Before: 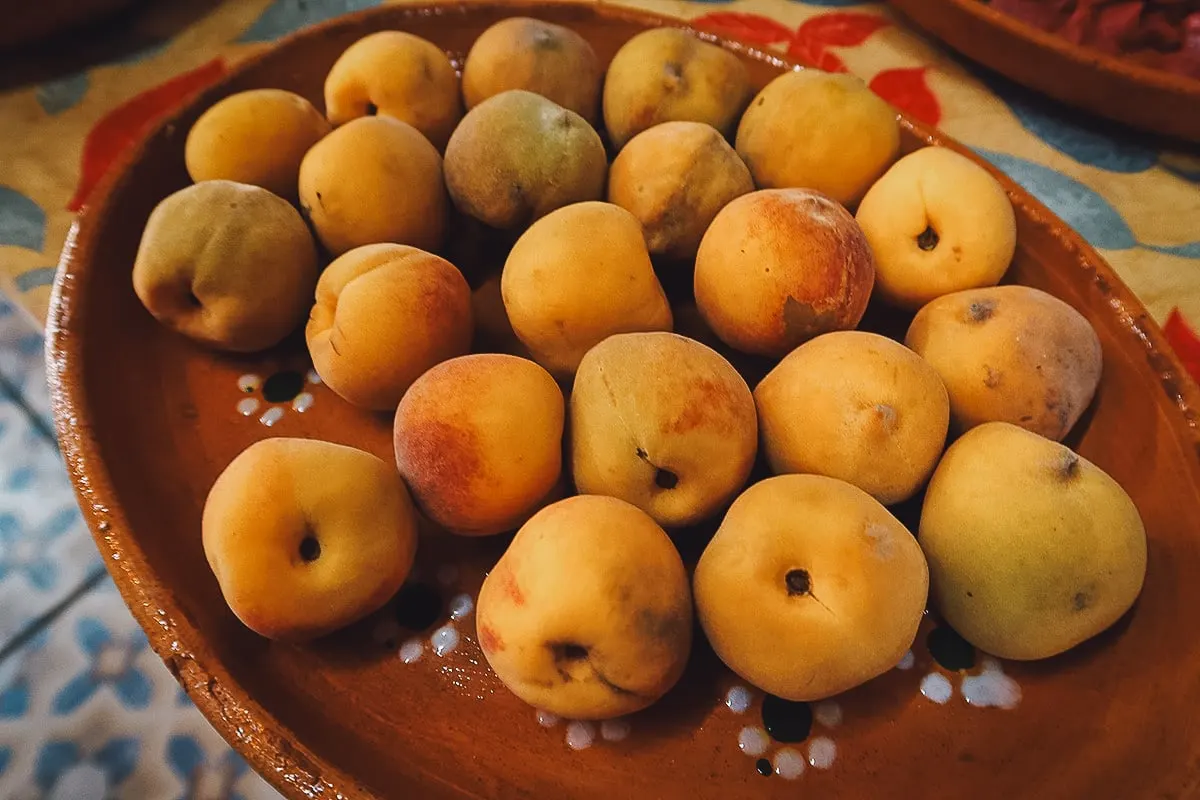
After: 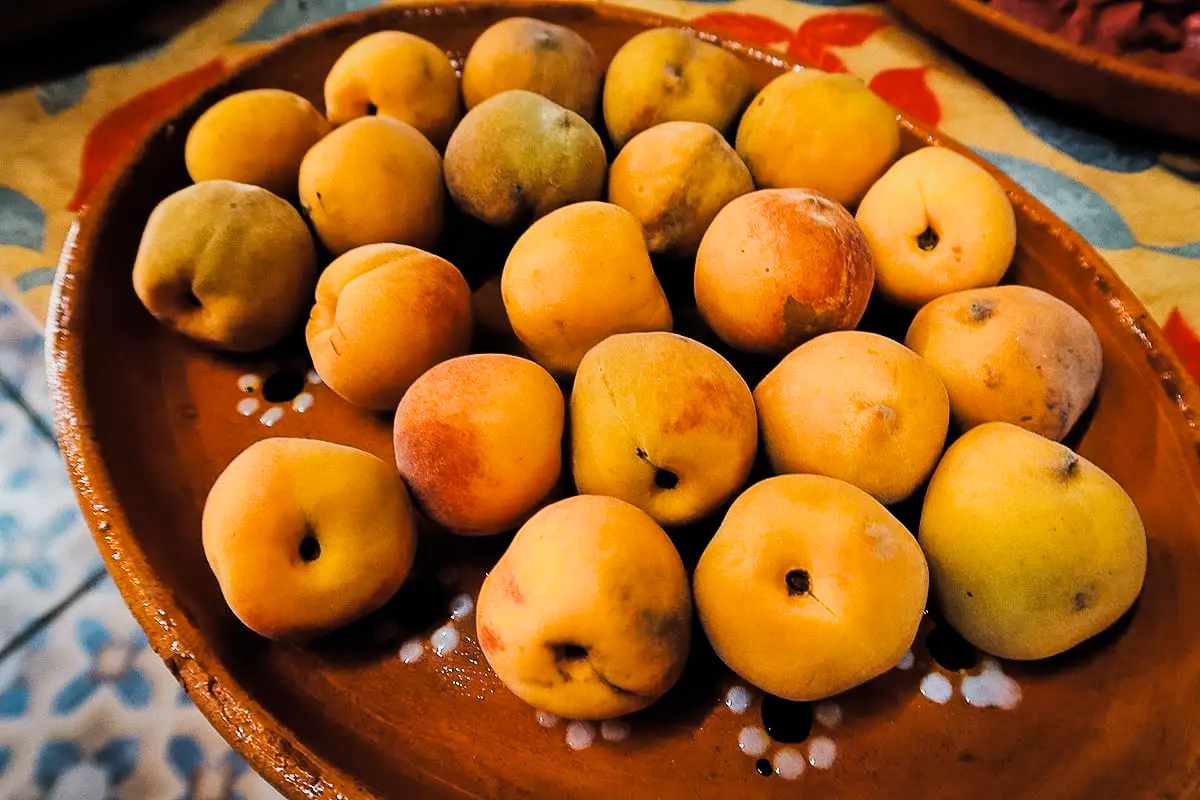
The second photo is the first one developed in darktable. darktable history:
shadows and highlights: shadows 29.32, highlights -29.32, low approximation 0.01, soften with gaussian
filmic rgb: black relative exposure -5 EV, hardness 2.88, contrast 1.3, highlights saturation mix -30%
color balance: output saturation 110%
exposure: black level correction 0.001, exposure 0.5 EV, compensate exposure bias true, compensate highlight preservation false
